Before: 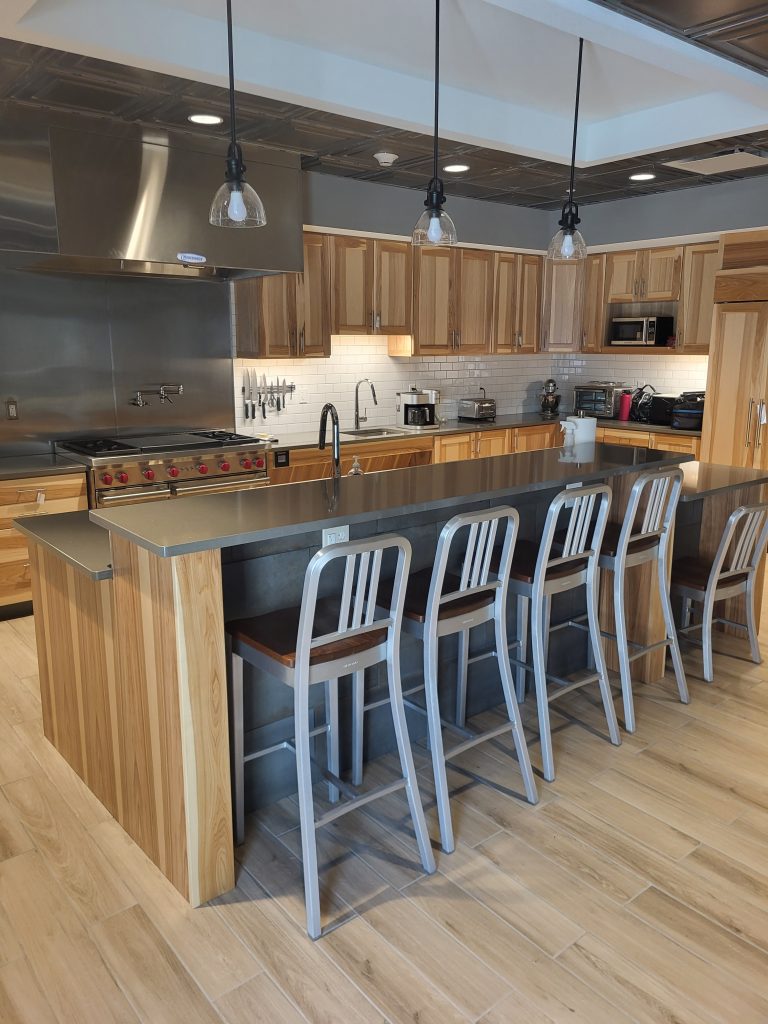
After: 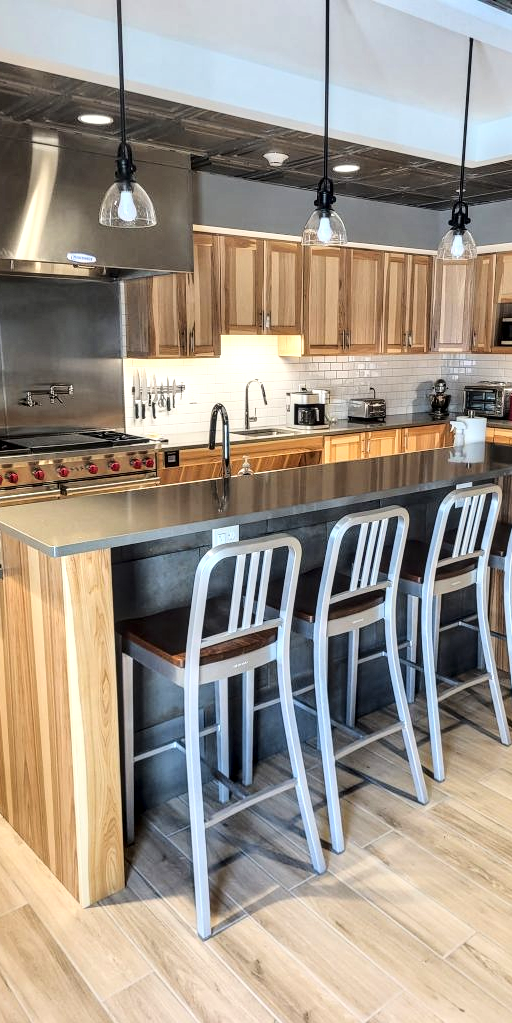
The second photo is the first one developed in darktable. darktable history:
base curve: curves: ch0 [(0, 0) (0.028, 0.03) (0.121, 0.232) (0.46, 0.748) (0.859, 0.968) (1, 1)]
local contrast: detail 150%
crop and rotate: left 14.441%, right 18.883%
